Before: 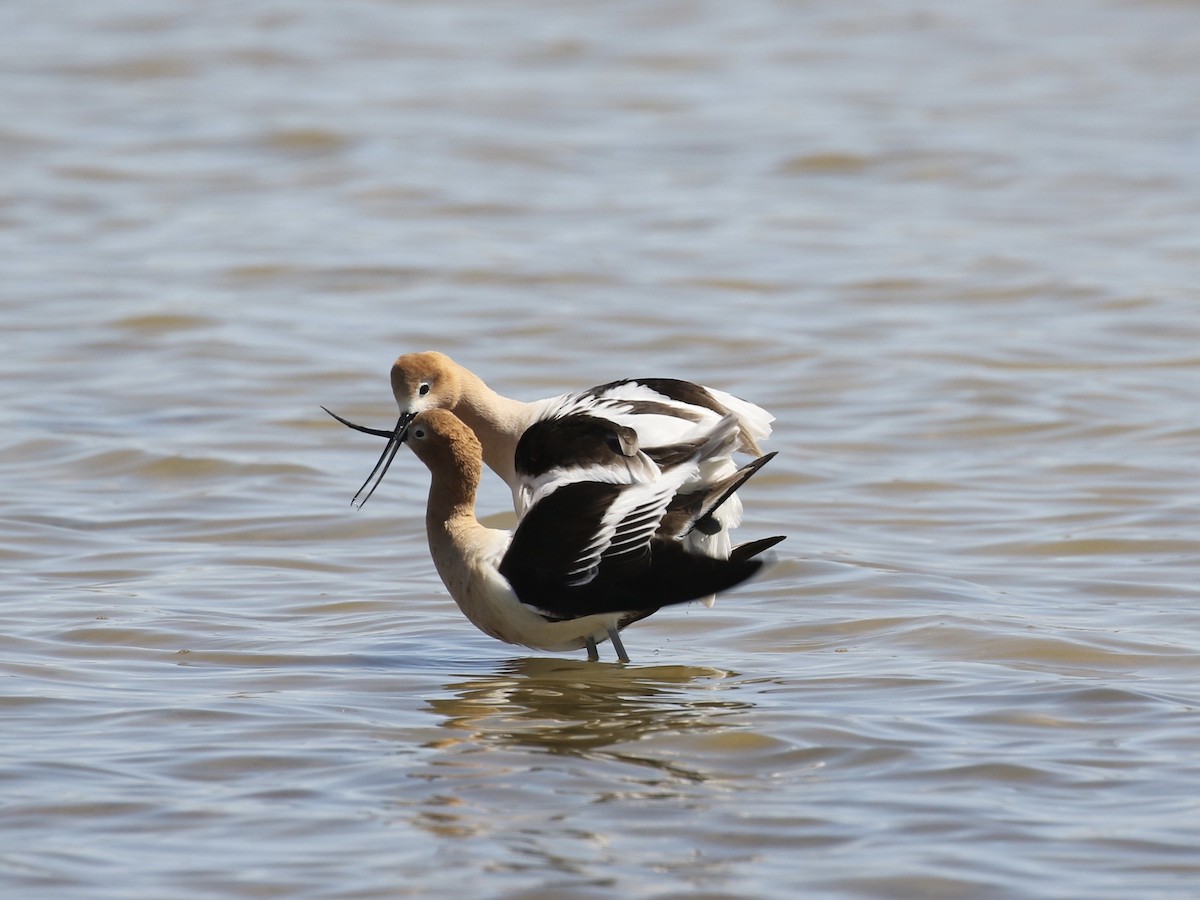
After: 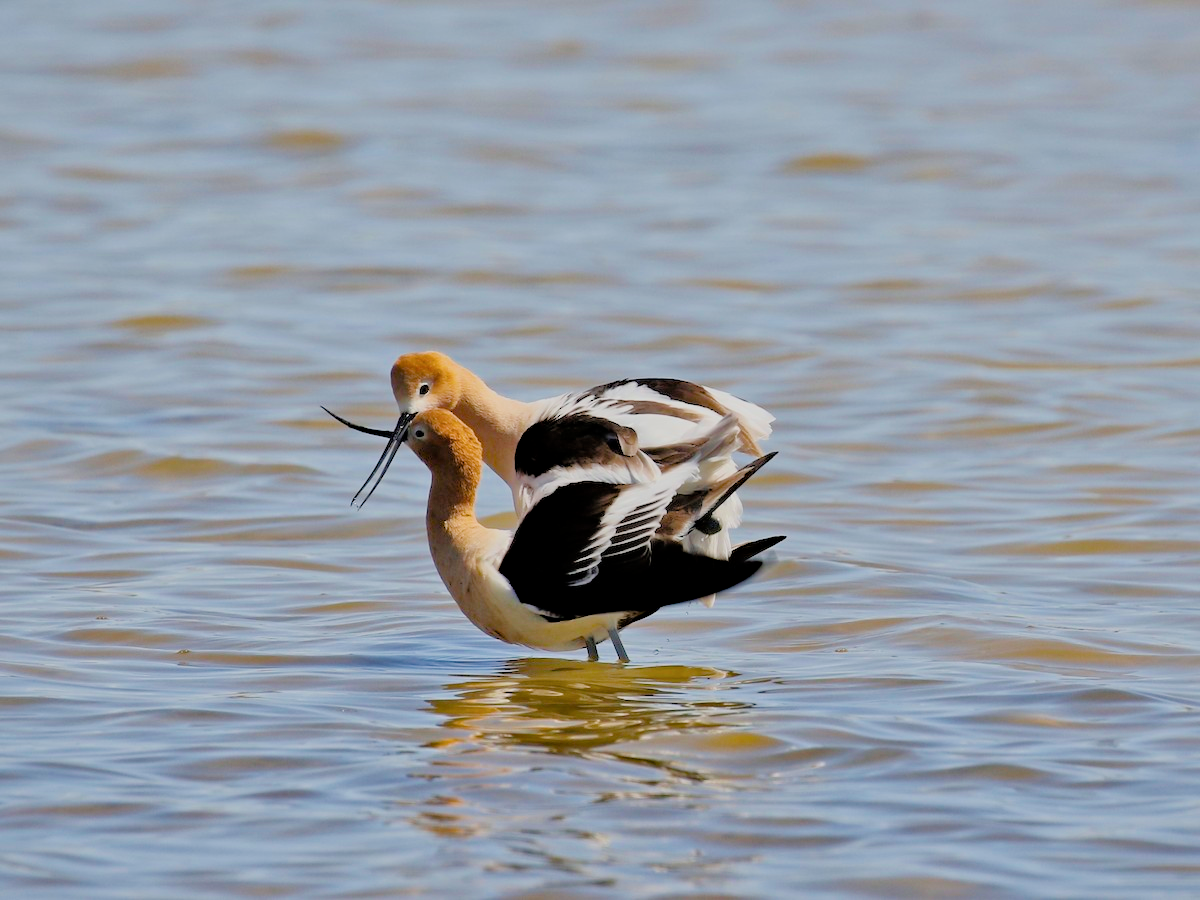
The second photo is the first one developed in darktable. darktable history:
local contrast: mode bilateral grid, contrast 20, coarseness 50, detail 120%, midtone range 0.2
contrast brightness saturation: saturation -0.05
filmic rgb: black relative exposure -7.32 EV, white relative exposure 5.09 EV, hardness 3.2
tone equalizer: -7 EV 0.15 EV, -6 EV 0.6 EV, -5 EV 1.15 EV, -4 EV 1.33 EV, -3 EV 1.15 EV, -2 EV 0.6 EV, -1 EV 0.15 EV, mask exposure compensation -0.5 EV
velvia: strength 15% | blend: blend mode lighten, opacity 100%; mask: uniform (no mask)
color balance rgb: perceptual saturation grading › global saturation 40%, global vibrance 15%
haze removal: compatibility mode true, adaptive false
